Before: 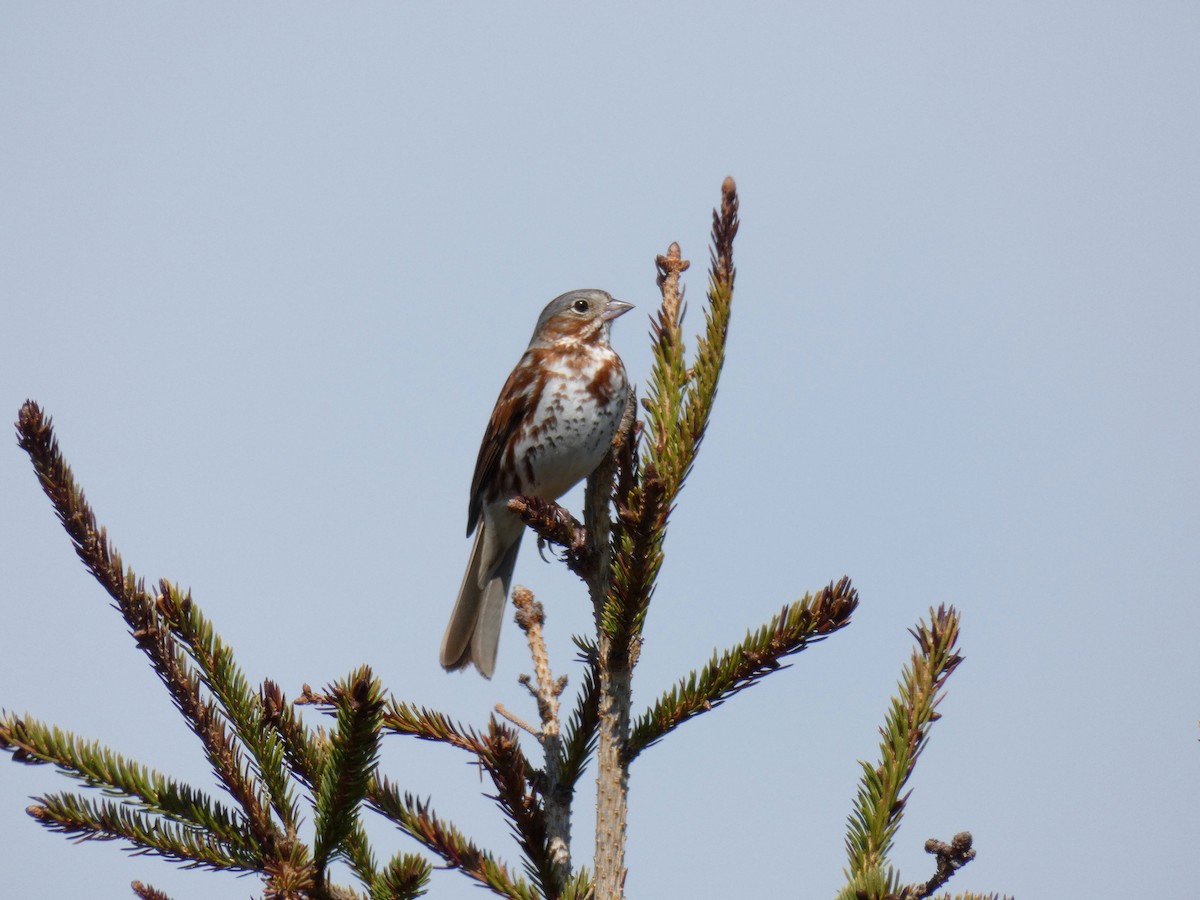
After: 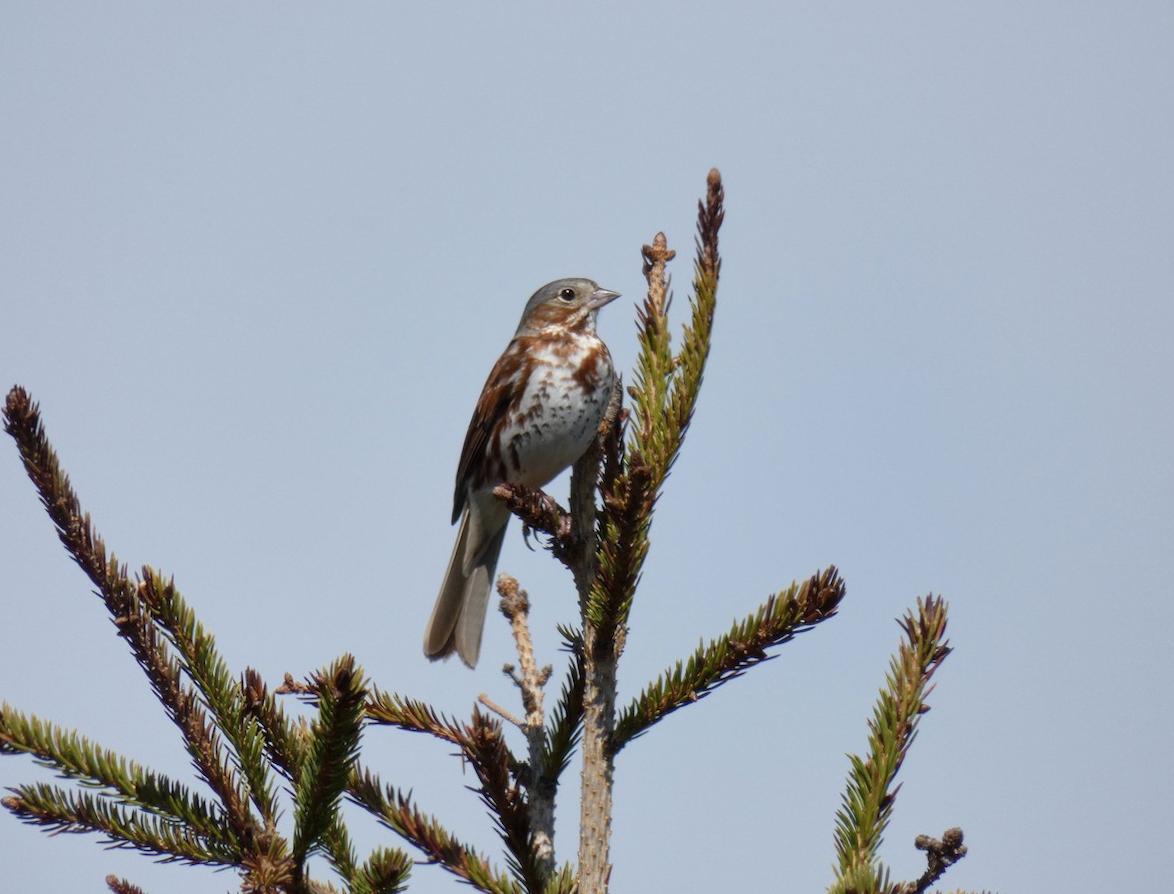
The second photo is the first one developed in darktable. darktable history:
color zones: curves: ch1 [(0, 0.469) (0.01, 0.469) (0.12, 0.446) (0.248, 0.469) (0.5, 0.5) (0.748, 0.5) (0.99, 0.469) (1, 0.469)]
shadows and highlights: shadows 29.61, highlights -30.47, low approximation 0.01, soften with gaussian
rotate and perspective: rotation 0.226°, lens shift (vertical) -0.042, crop left 0.023, crop right 0.982, crop top 0.006, crop bottom 0.994
